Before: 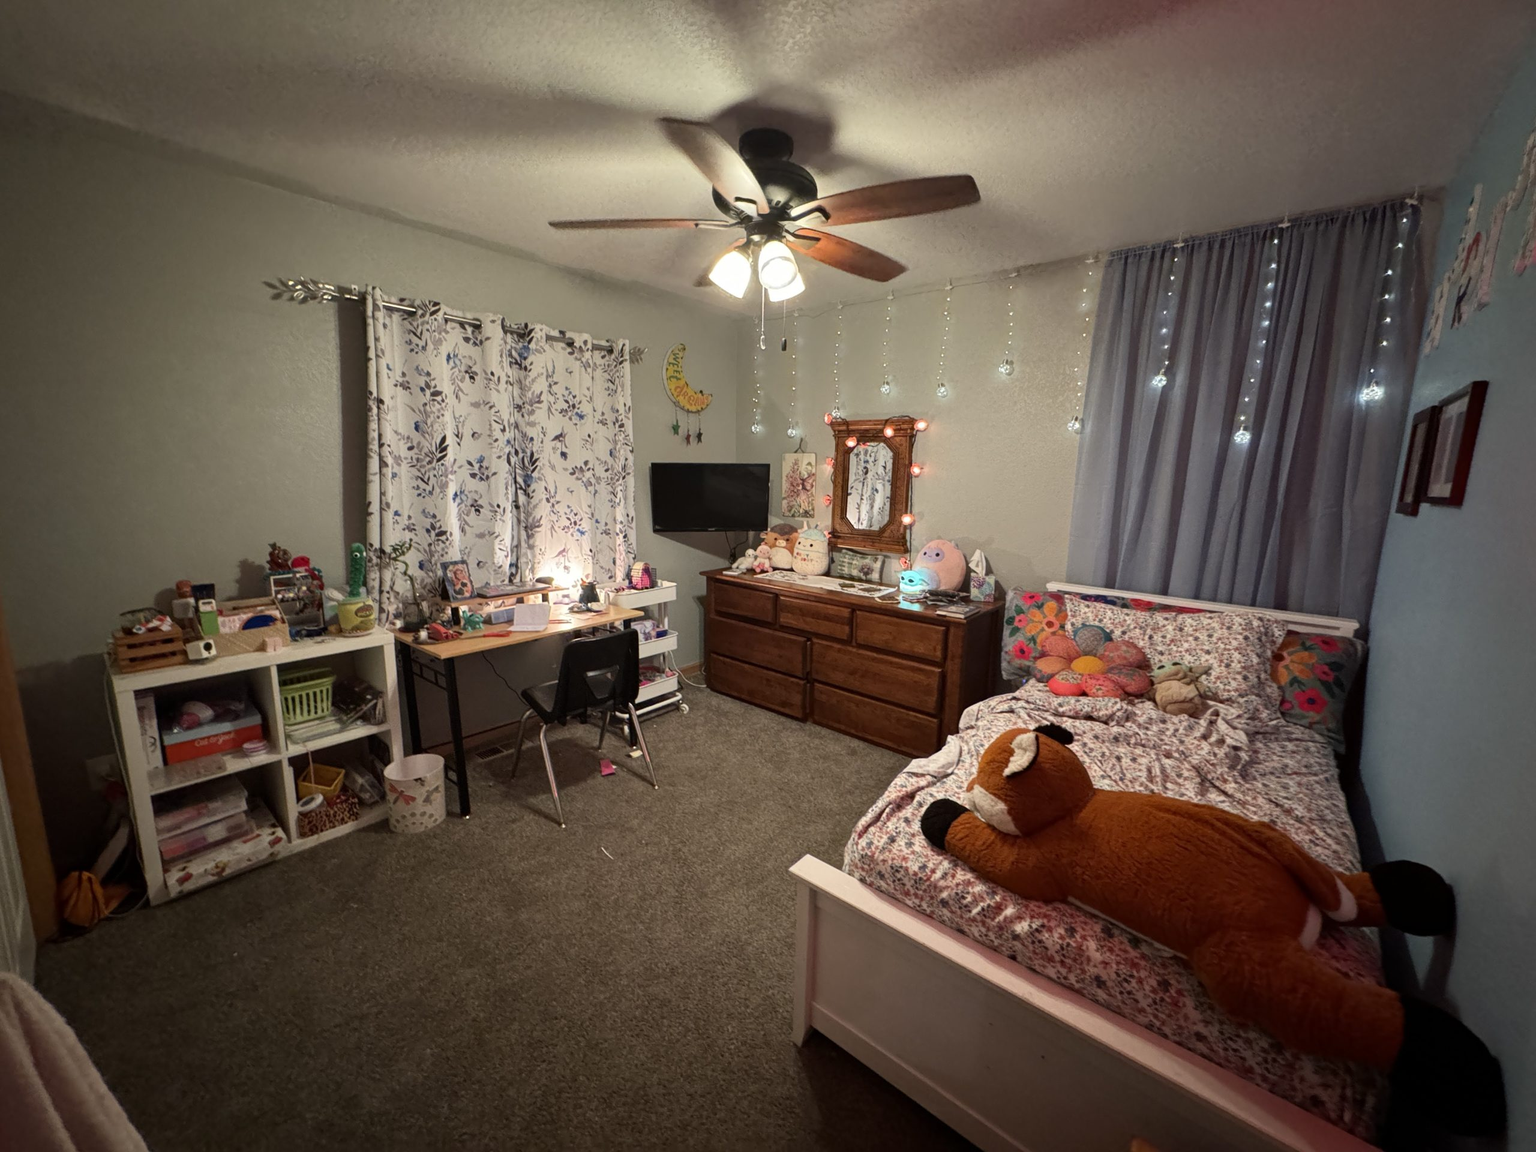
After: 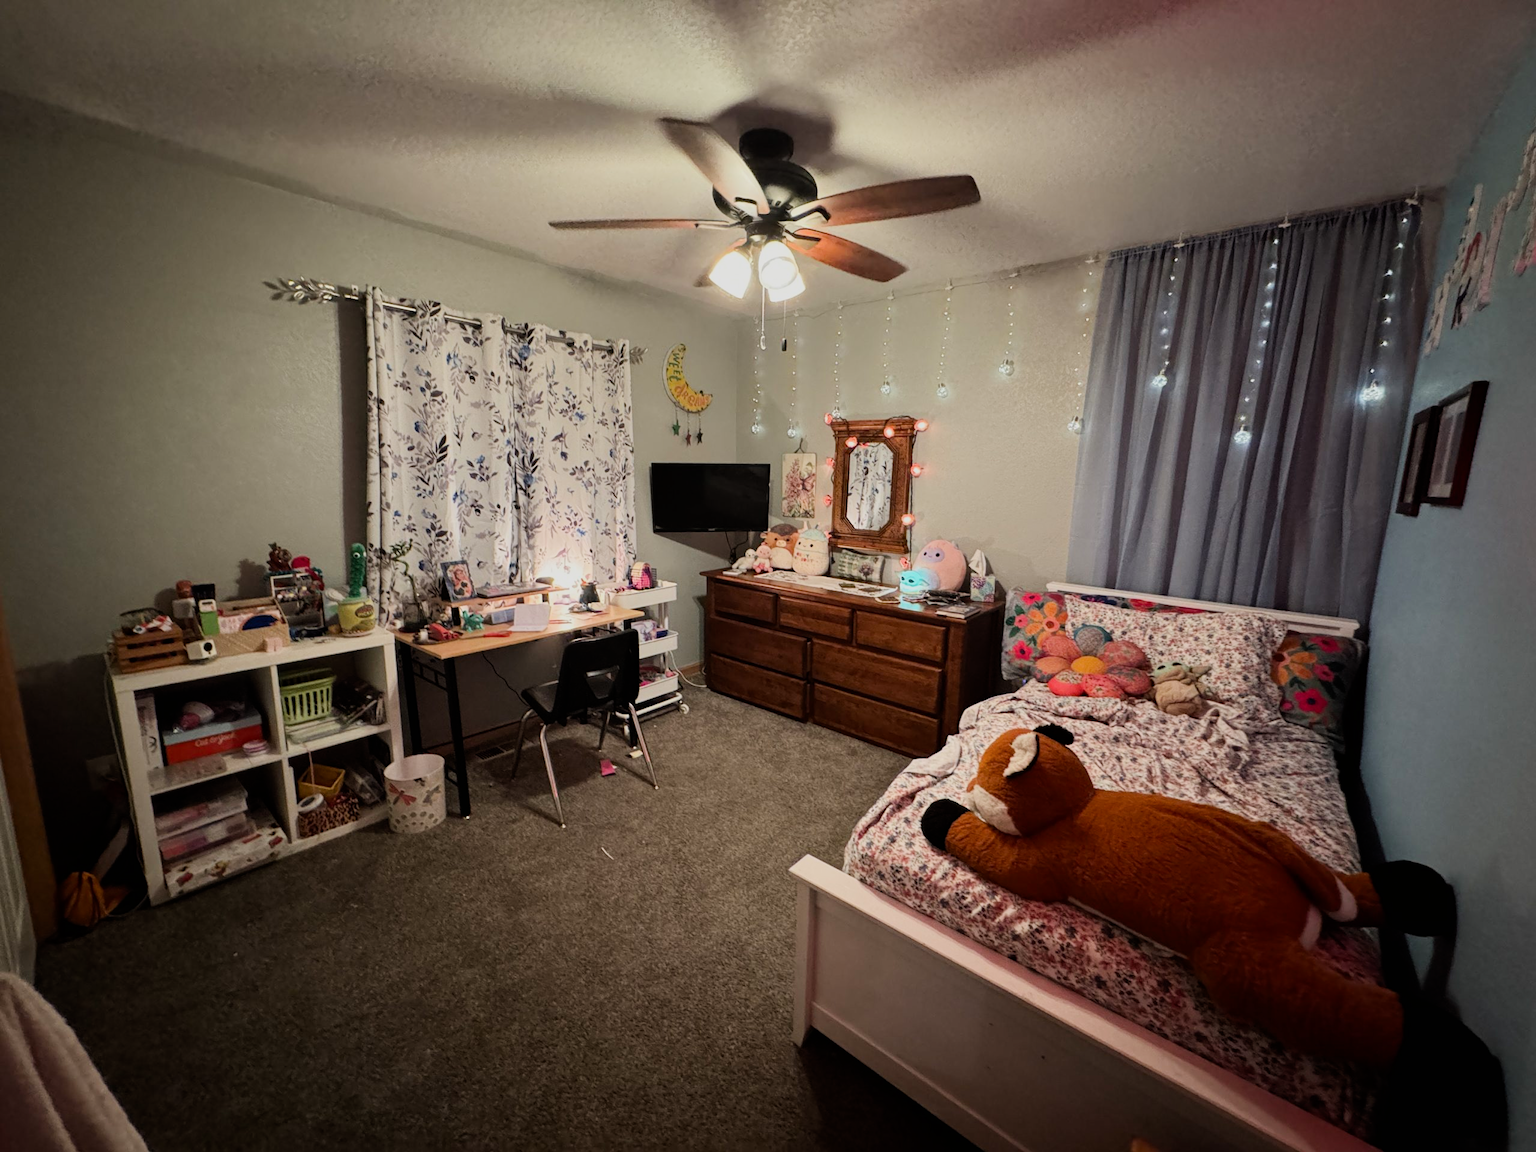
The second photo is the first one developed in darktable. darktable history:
filmic rgb: black relative exposure -7.65 EV, white relative exposure 4.56 EV, hardness 3.61
contrast brightness saturation: contrast 0.15, brightness 0.05
